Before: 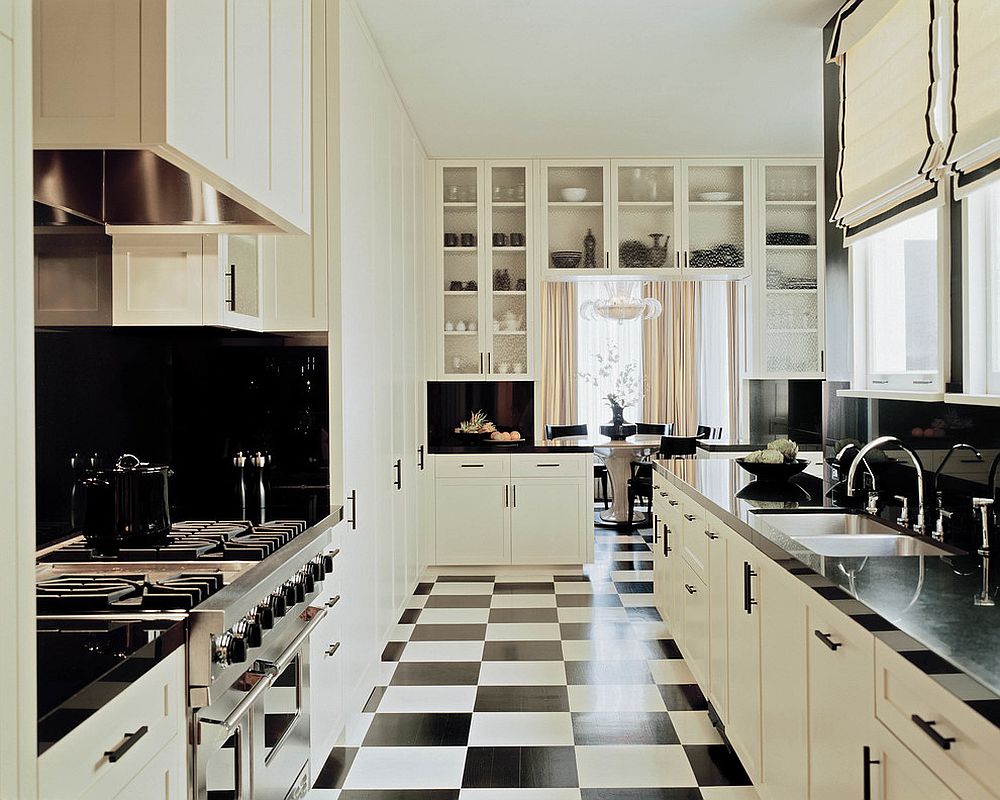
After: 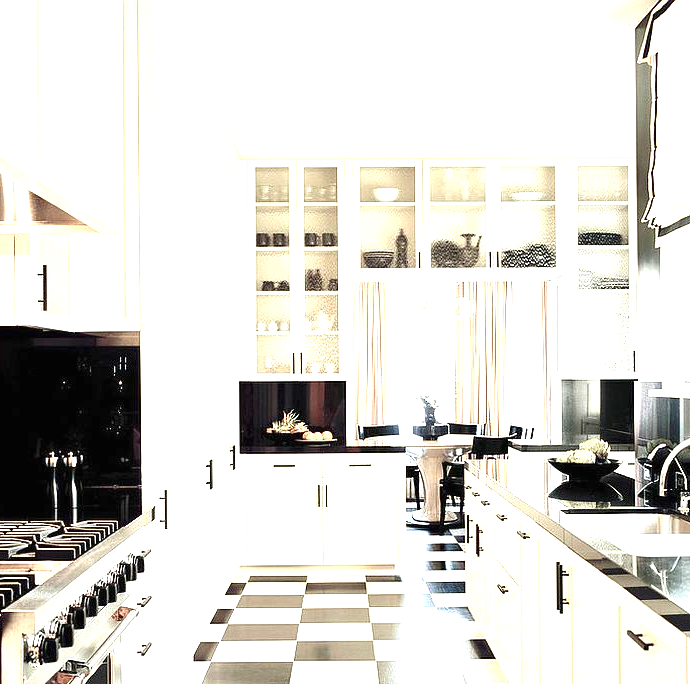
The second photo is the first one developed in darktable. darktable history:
crop: left 18.817%, right 12.177%, bottom 14.403%
exposure: black level correction 0, exposure 1.705 EV, compensate highlight preservation false
